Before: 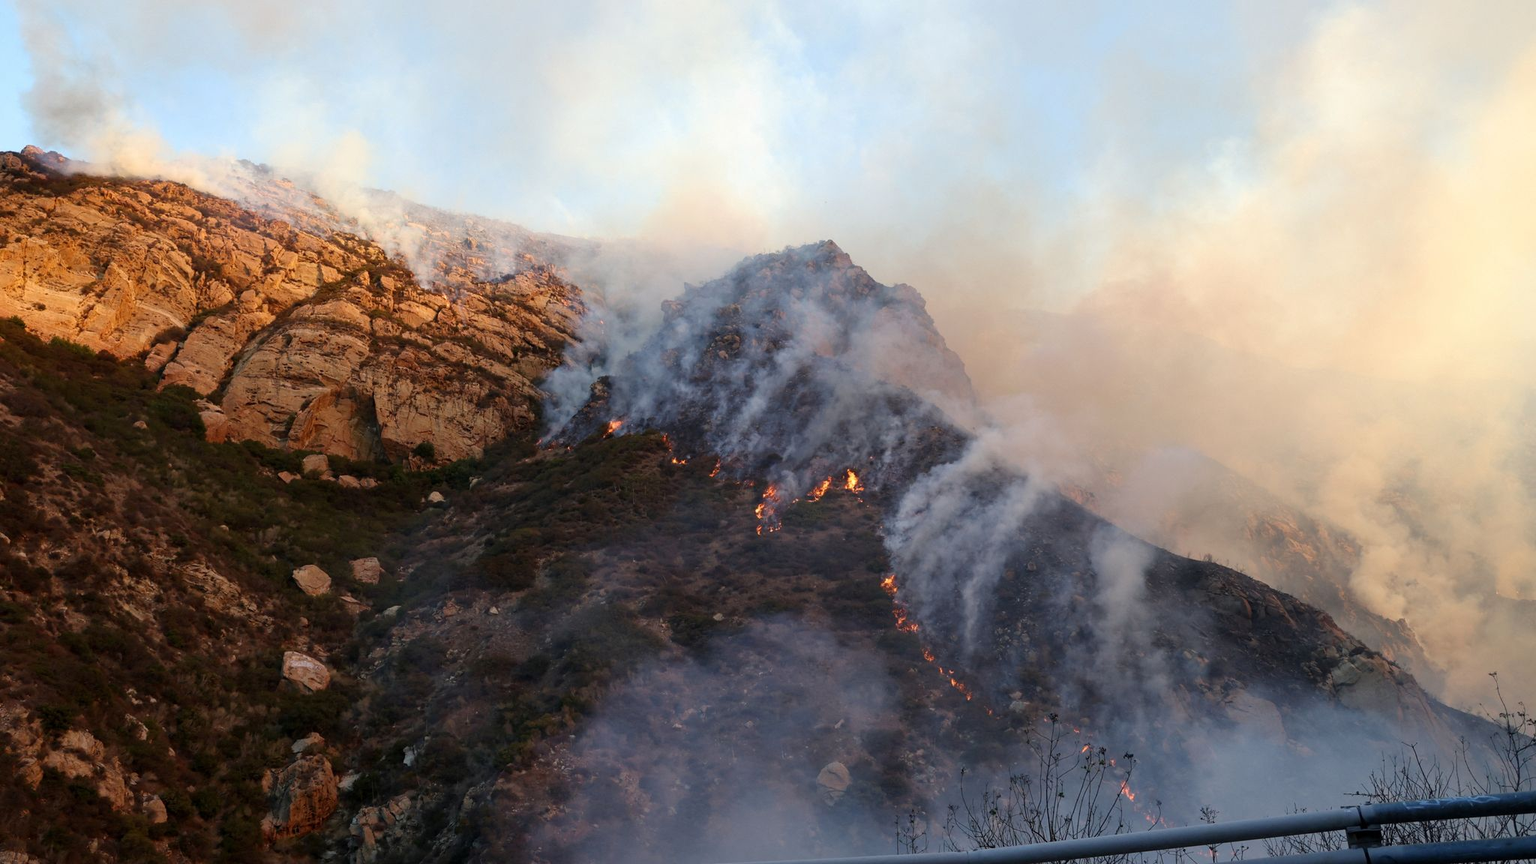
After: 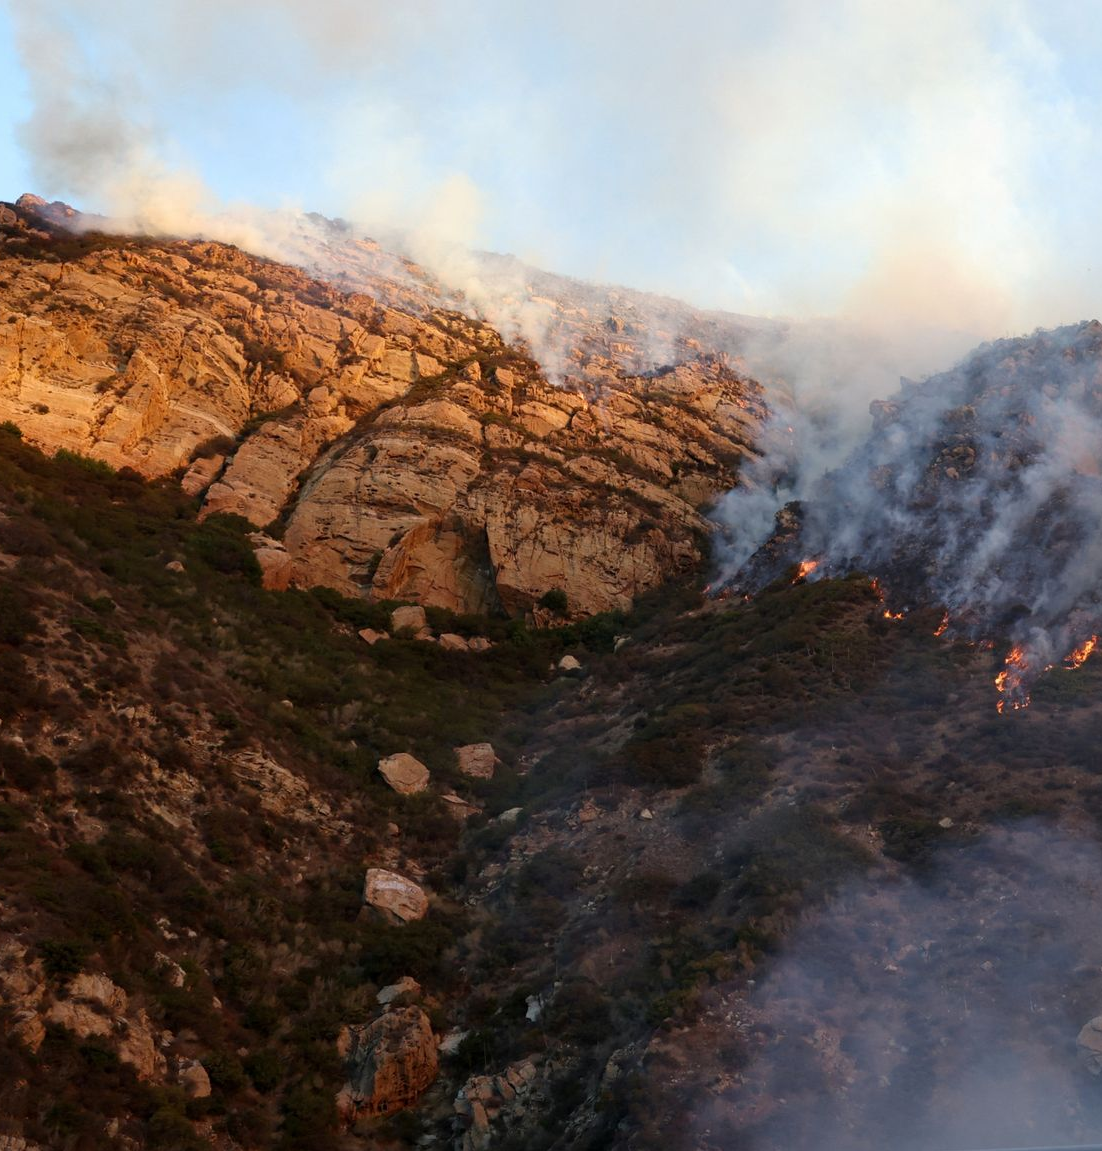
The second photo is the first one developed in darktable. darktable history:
crop: left 0.587%, right 45.588%, bottom 0.086%
white balance: red 1, blue 1
